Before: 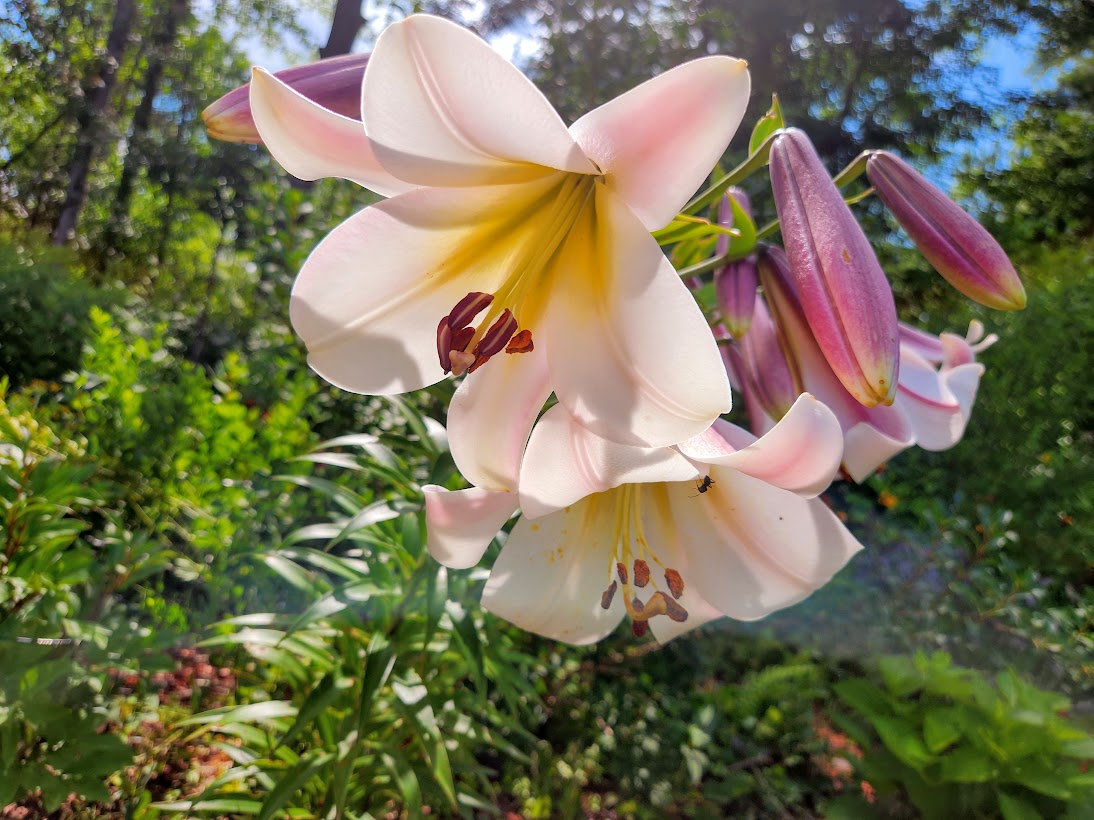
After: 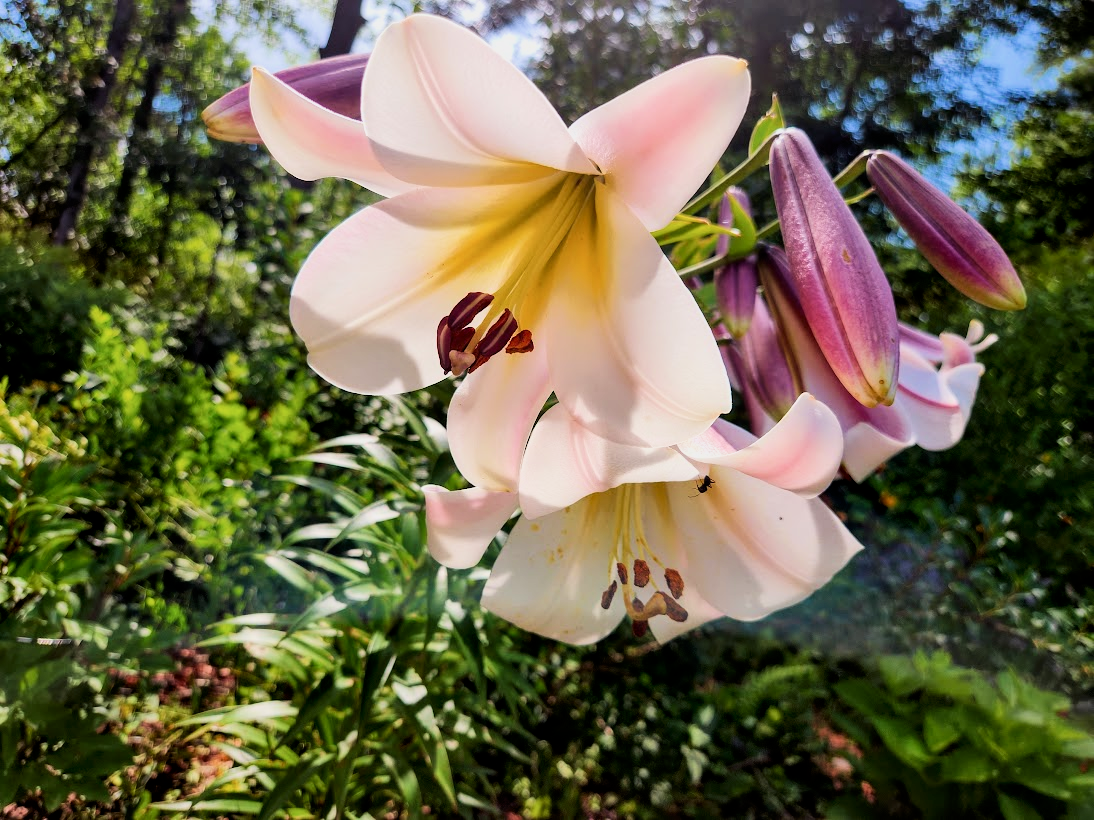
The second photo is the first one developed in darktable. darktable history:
velvia: strength 17.19%
filmic rgb: black relative exposure -7.77 EV, white relative exposure 4.46 EV, hardness 3.75, latitude 49.47%, contrast 1.1
contrast brightness saturation: contrast 0.222
